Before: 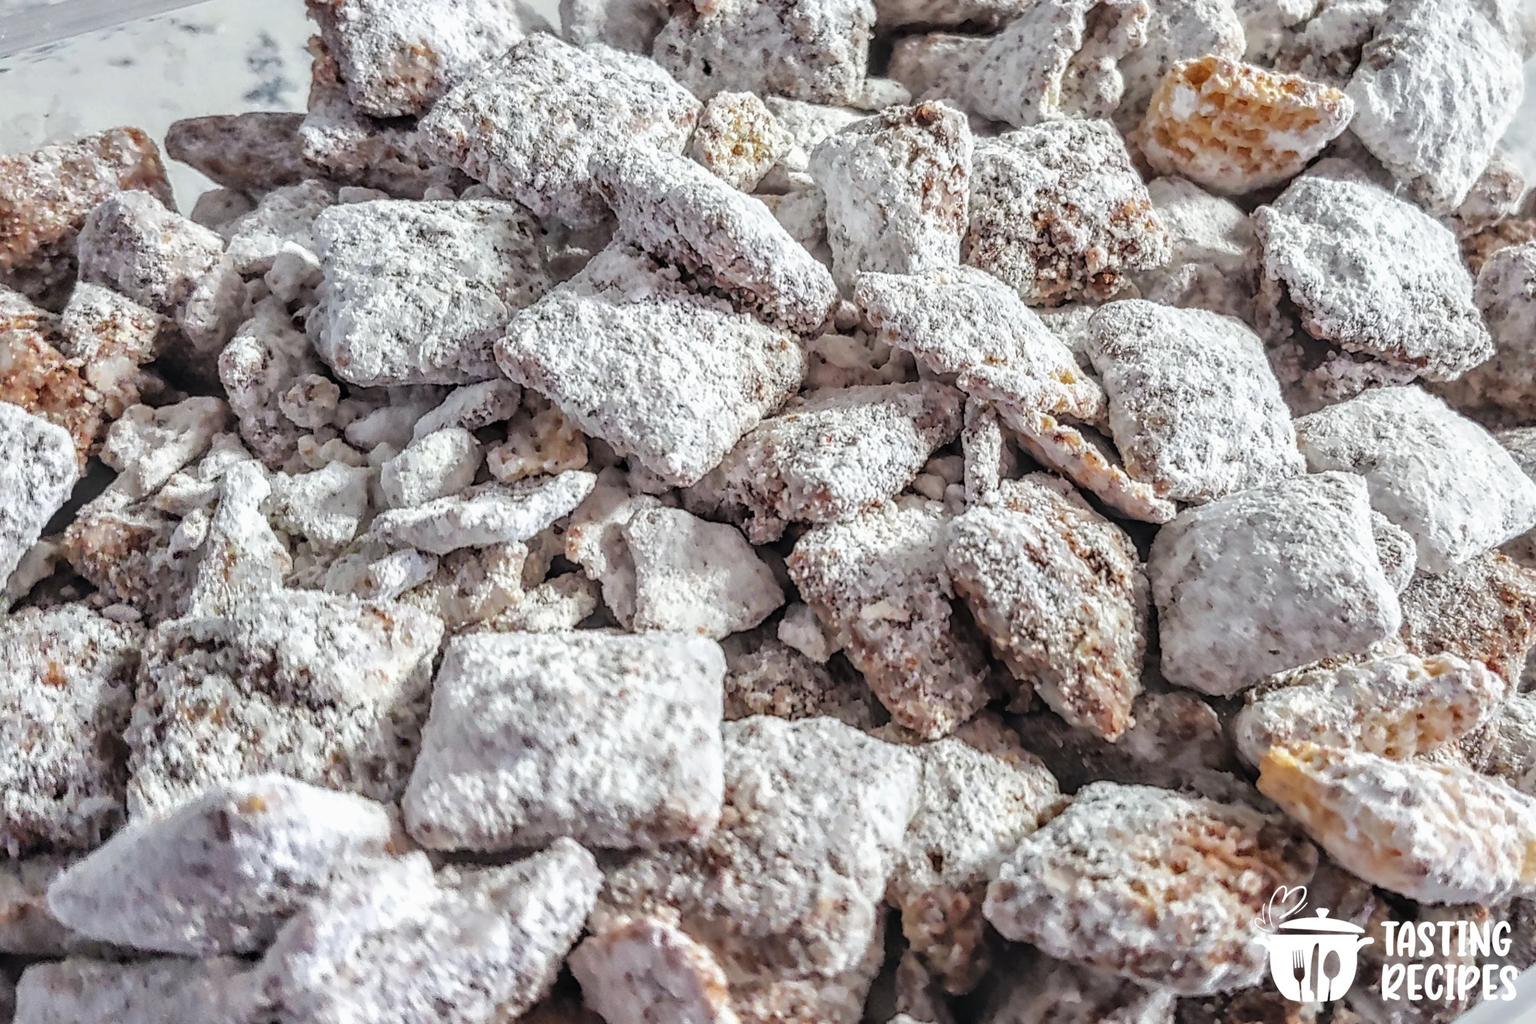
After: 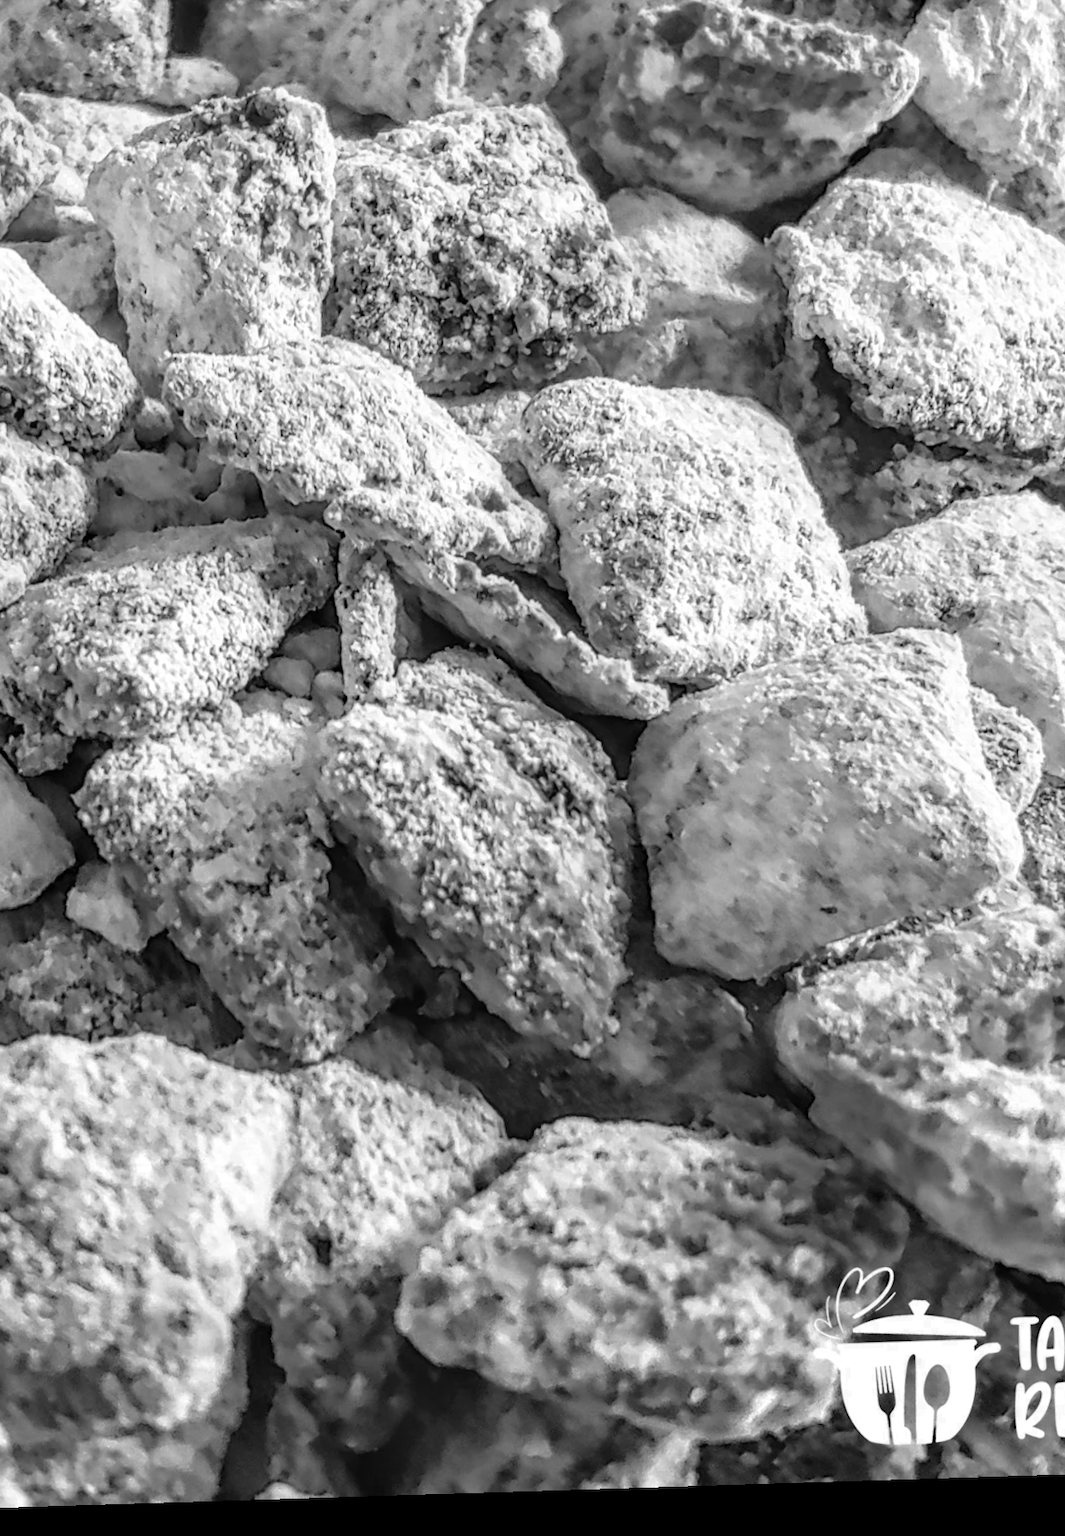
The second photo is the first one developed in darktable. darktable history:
crop: left 47.628%, top 6.643%, right 7.874%
color zones: curves: ch0 [(0.287, 0.048) (0.493, 0.484) (0.737, 0.816)]; ch1 [(0, 0) (0.143, 0) (0.286, 0) (0.429, 0) (0.571, 0) (0.714, 0) (0.857, 0)]
monochrome: size 1
rotate and perspective: rotation -2.22°, lens shift (horizontal) -0.022, automatic cropping off
